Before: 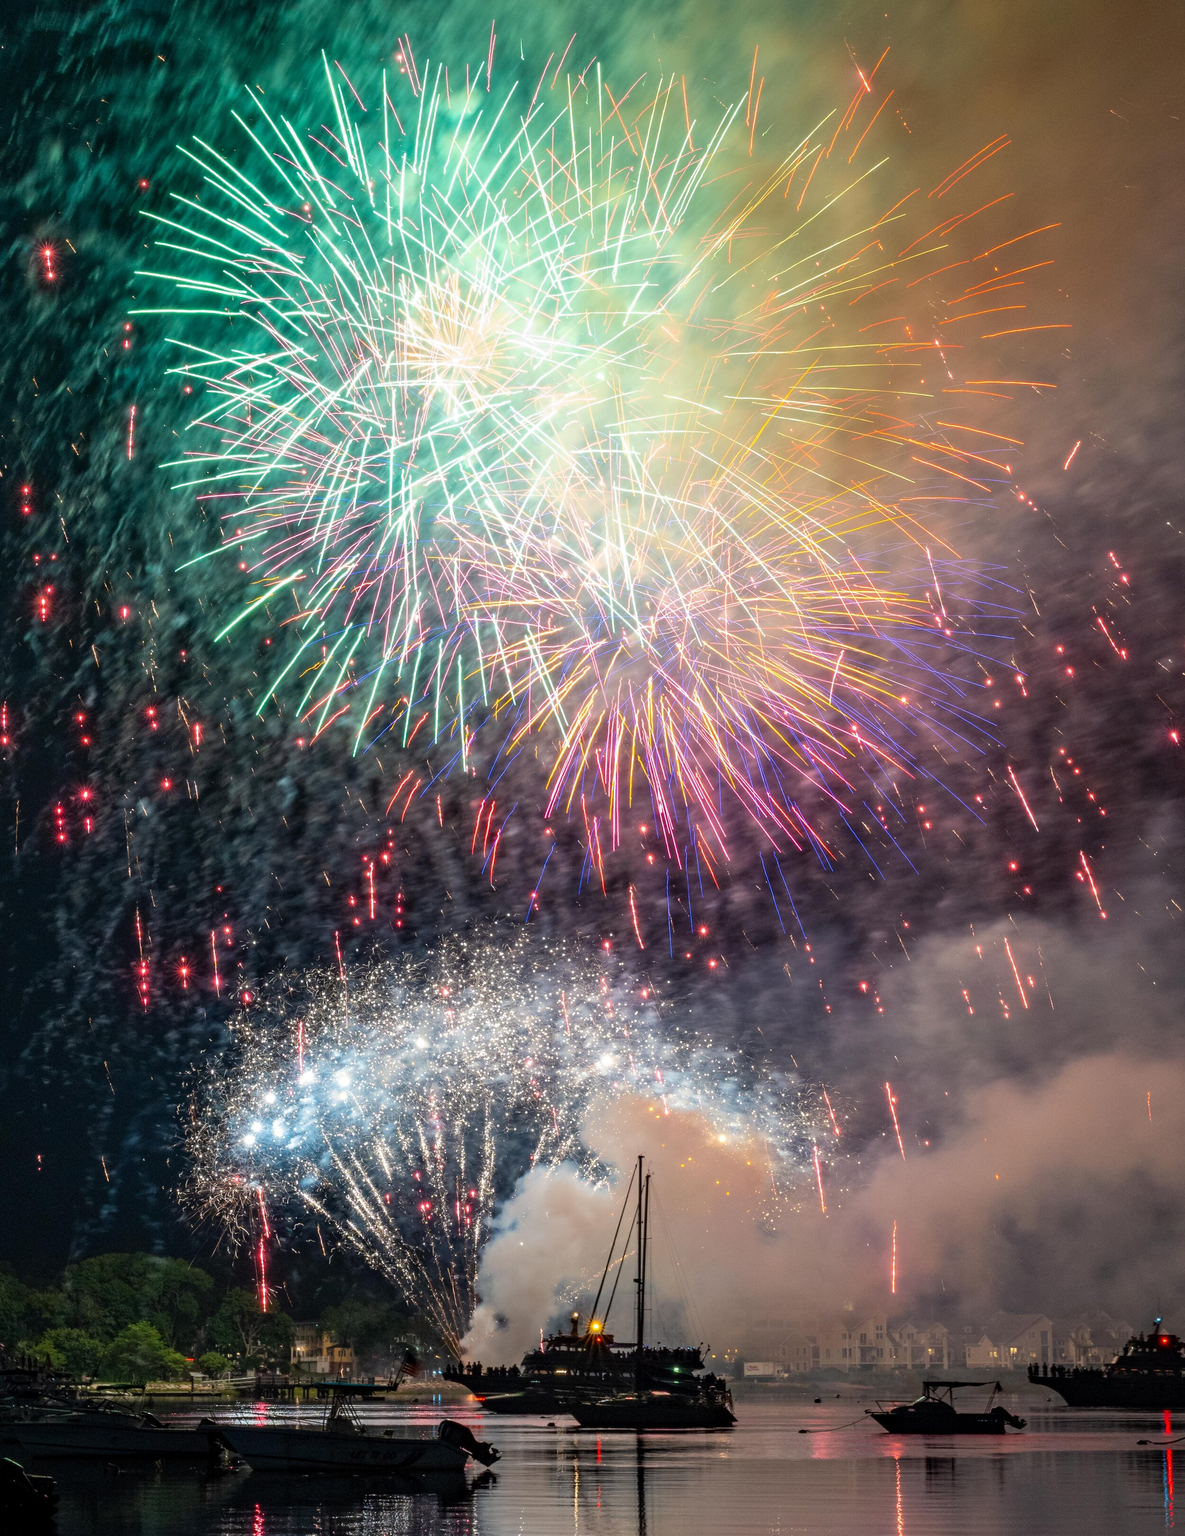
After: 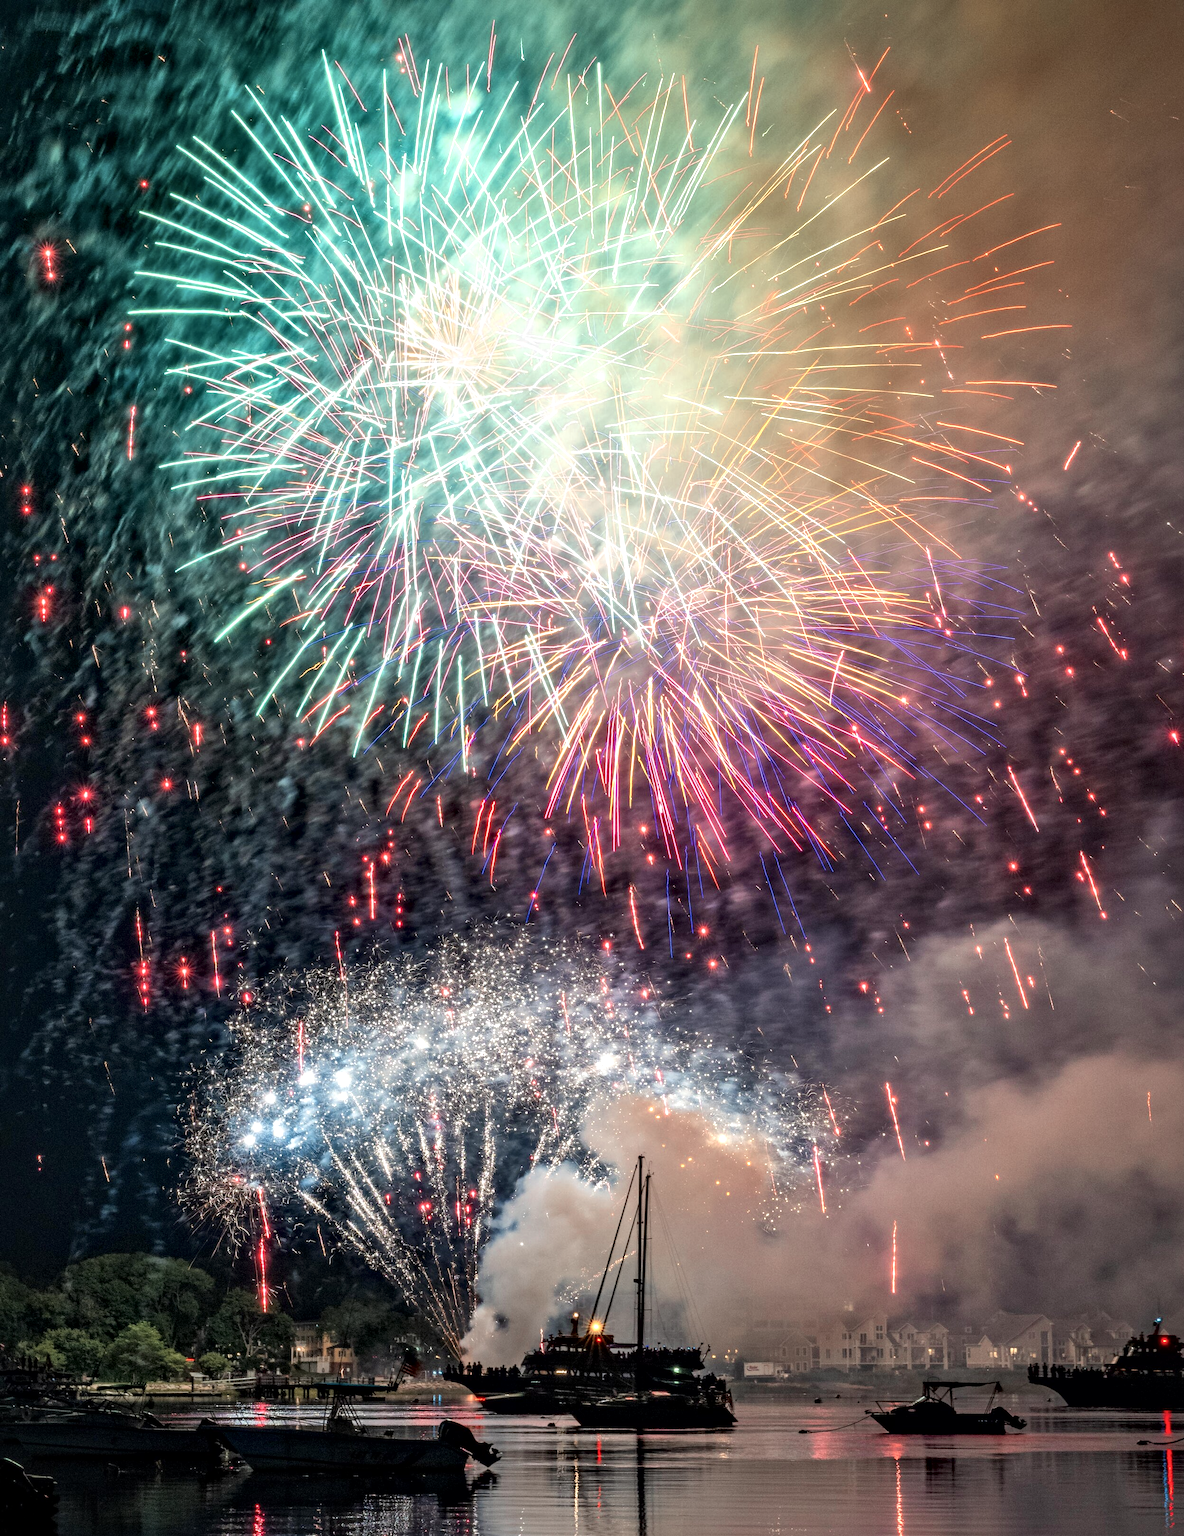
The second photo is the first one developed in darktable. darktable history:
color zones: curves: ch0 [(0, 0.473) (0.001, 0.473) (0.226, 0.548) (0.4, 0.589) (0.525, 0.54) (0.728, 0.403) (0.999, 0.473) (1, 0.473)]; ch1 [(0, 0.619) (0.001, 0.619) (0.234, 0.388) (0.4, 0.372) (0.528, 0.422) (0.732, 0.53) (0.999, 0.619) (1, 0.619)]; ch2 [(0, 0.547) (0.001, 0.547) (0.226, 0.45) (0.4, 0.525) (0.525, 0.585) (0.8, 0.511) (0.999, 0.547) (1, 0.547)]
local contrast: mode bilateral grid, contrast 50, coarseness 50, detail 150%, midtone range 0.2
